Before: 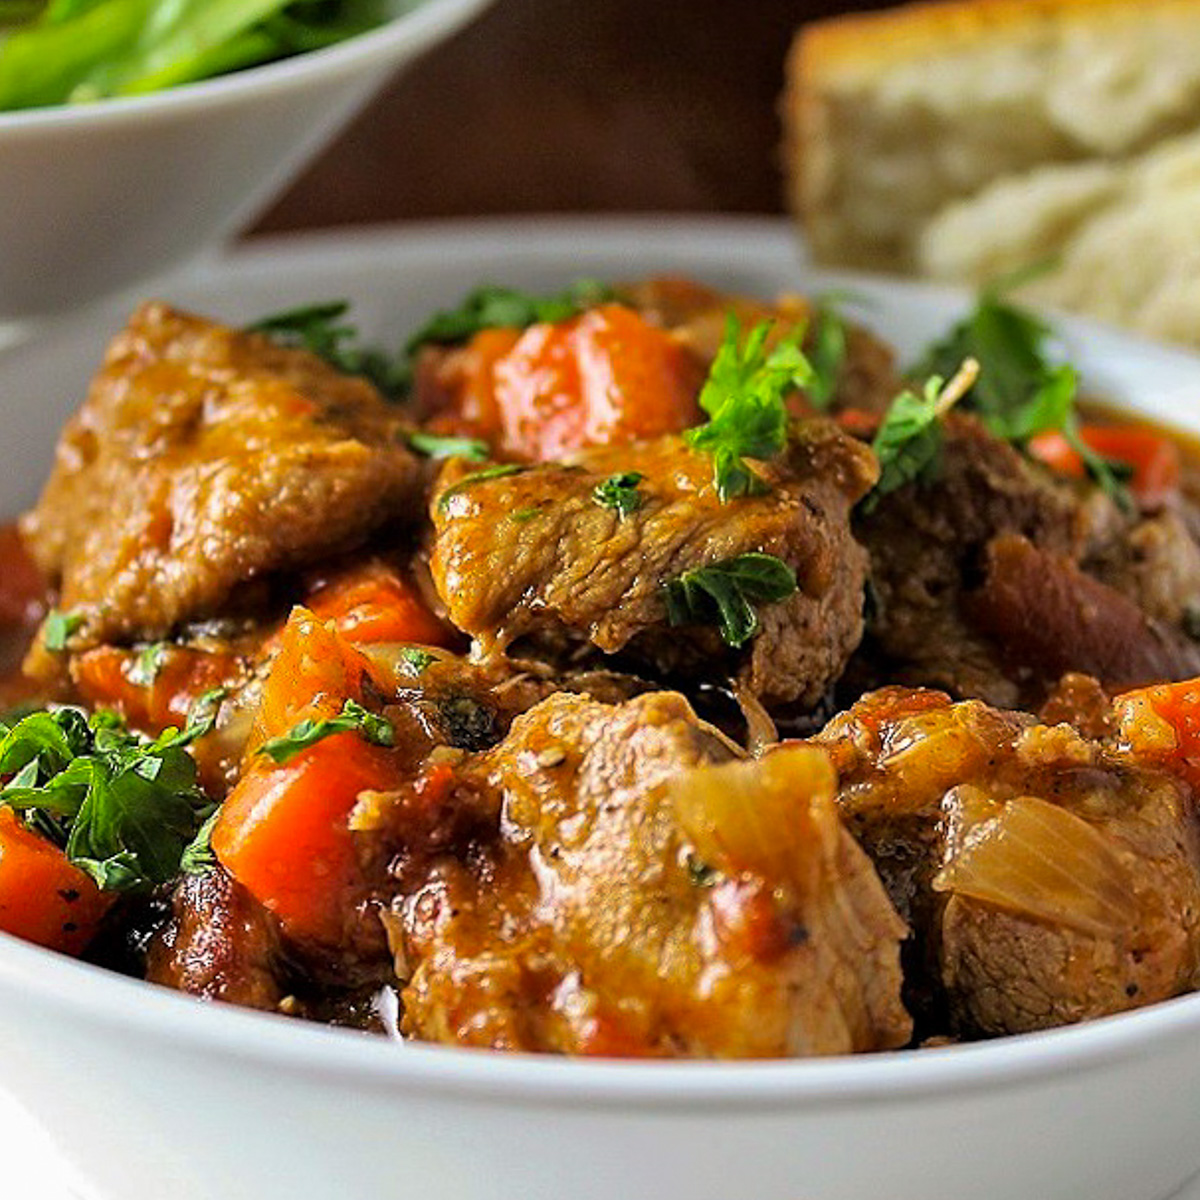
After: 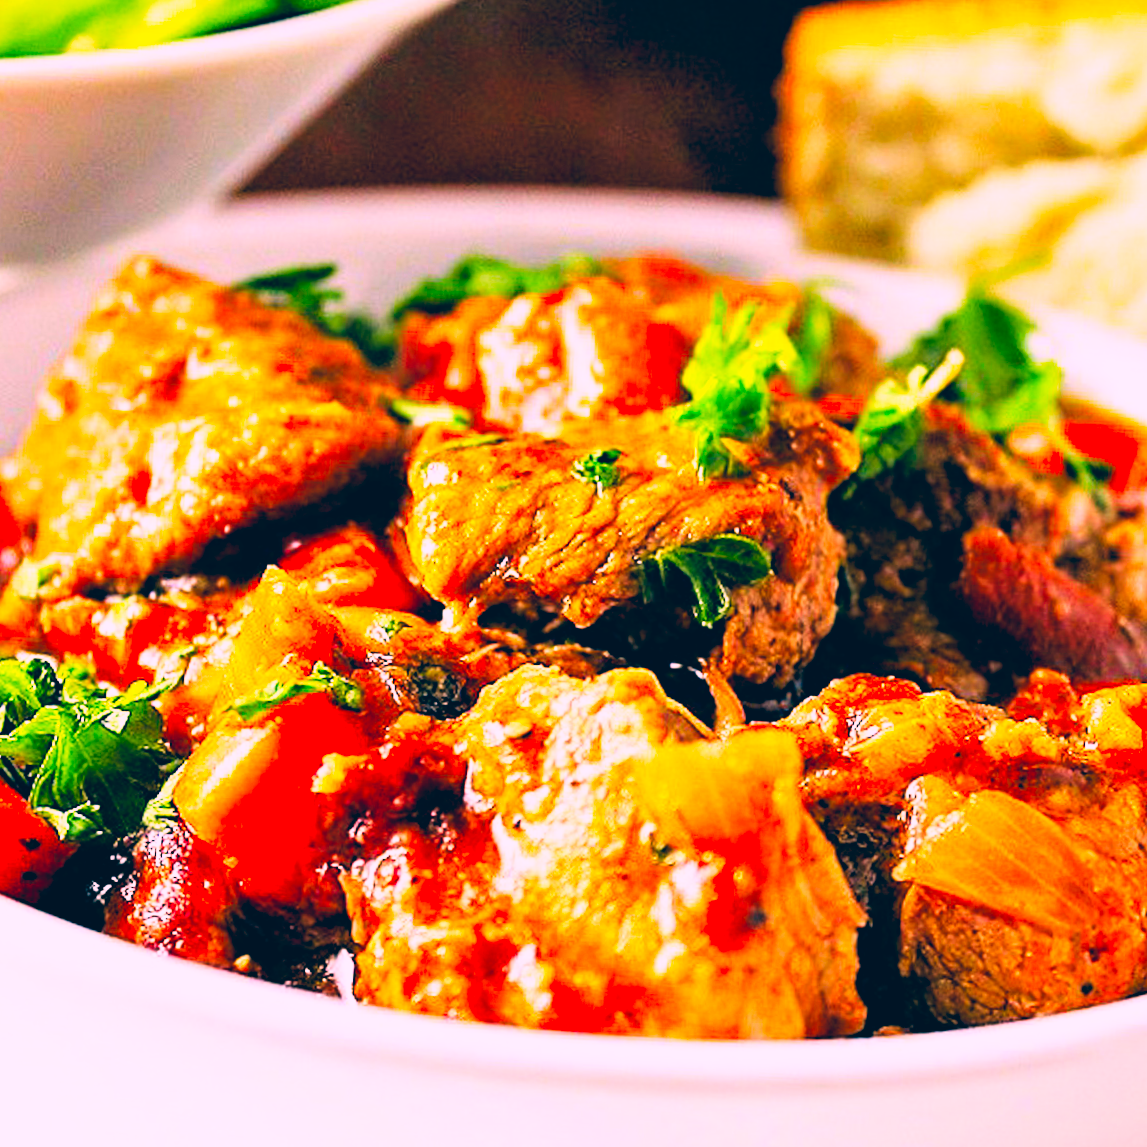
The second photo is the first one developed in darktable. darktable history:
tone equalizer: edges refinement/feathering 500, mask exposure compensation -1.57 EV, preserve details no
crop and rotate: angle -2.68°
exposure: black level correction 0.002, exposure -0.105 EV, compensate exposure bias true, compensate highlight preservation false
base curve: curves: ch0 [(0, 0) (0.007, 0.004) (0.027, 0.03) (0.046, 0.07) (0.207, 0.54) (0.442, 0.872) (0.673, 0.972) (1, 1)], preserve colors none
contrast brightness saturation: brightness 0.15
color correction: highlights a* 16.92, highlights b* 0.194, shadows a* -14.78, shadows b* -14.44, saturation 1.47
